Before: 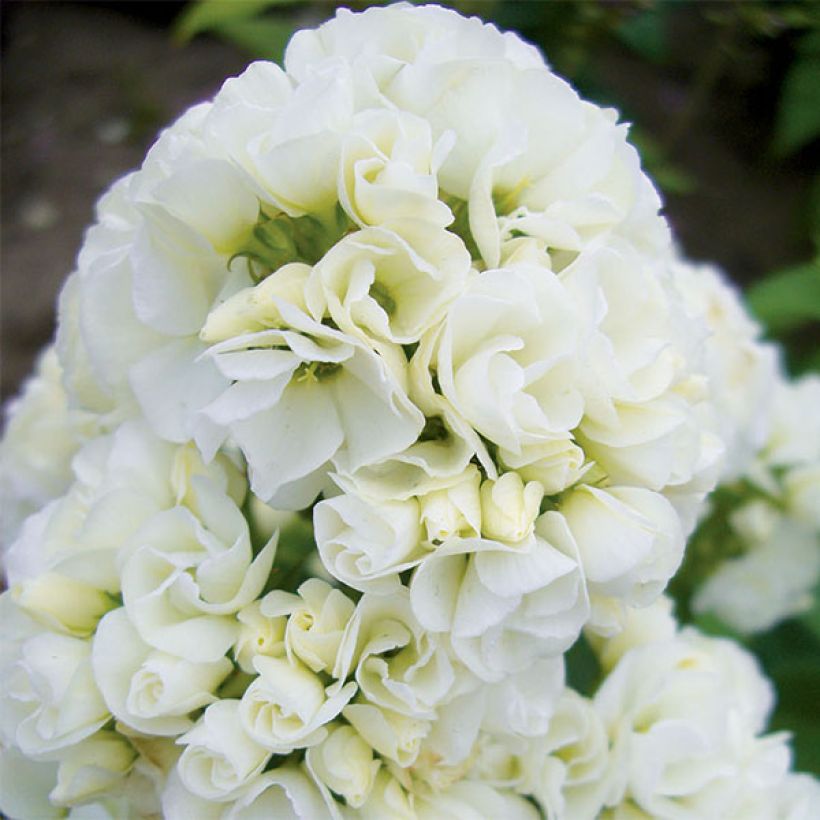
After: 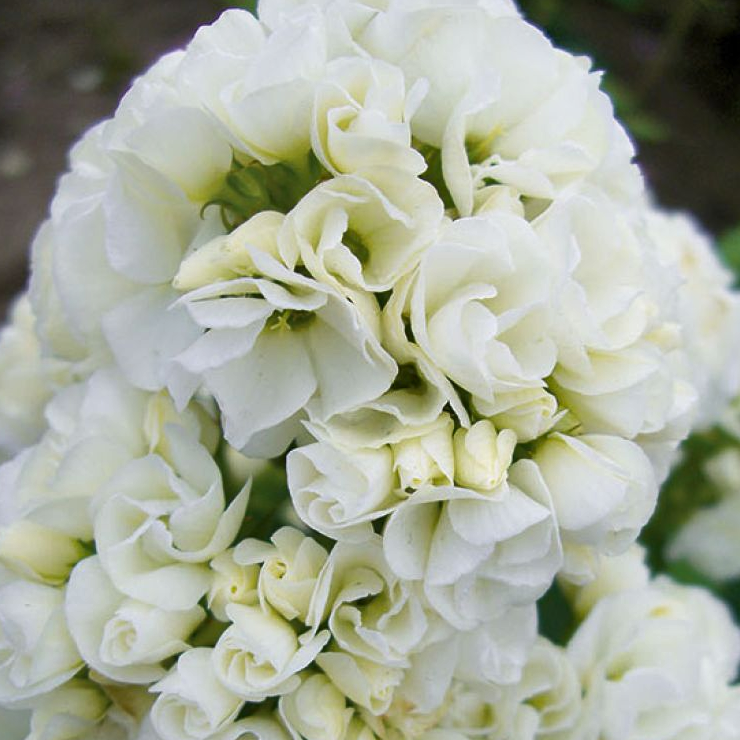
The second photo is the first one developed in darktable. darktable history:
crop: left 3.305%, top 6.436%, right 6.389%, bottom 3.258%
shadows and highlights: soften with gaussian
contrast brightness saturation: saturation -0.05
